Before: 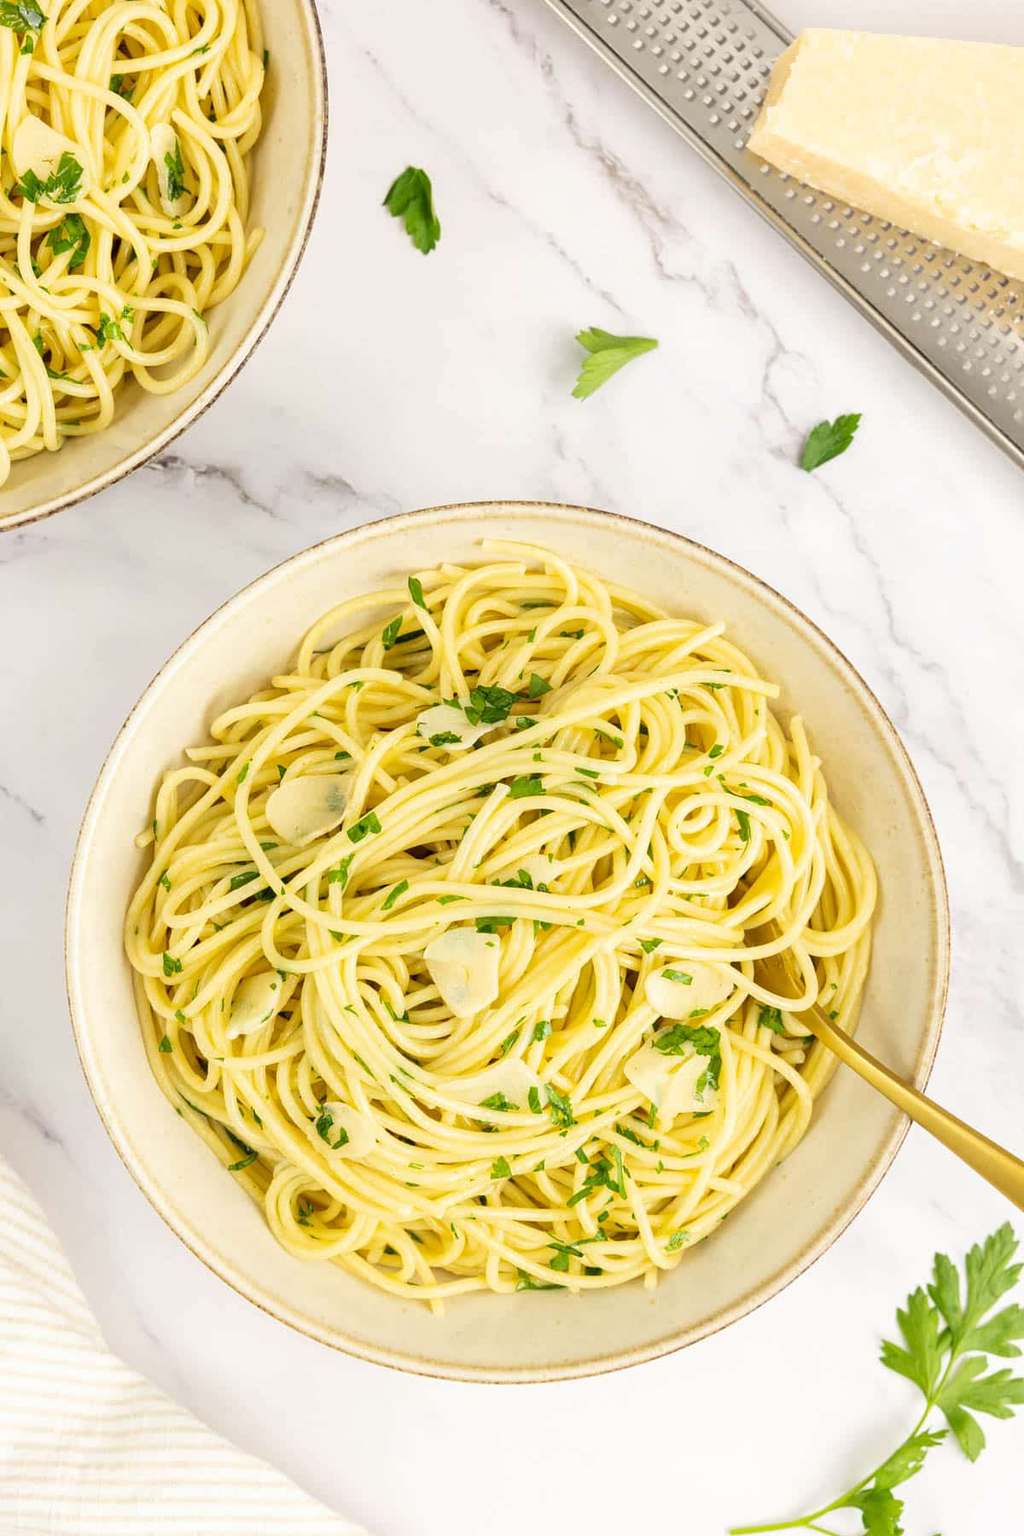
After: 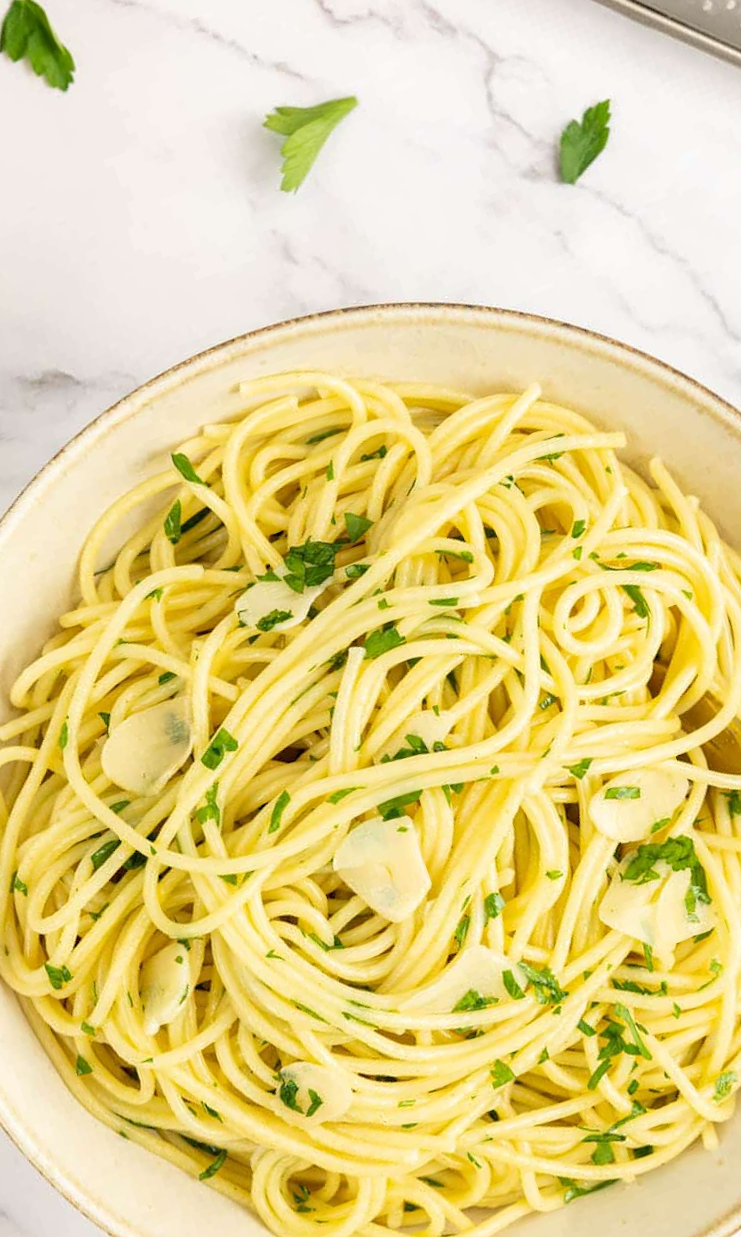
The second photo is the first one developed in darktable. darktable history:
crop and rotate: angle 19.22°, left 6.992%, right 4.179%, bottom 1.106%
